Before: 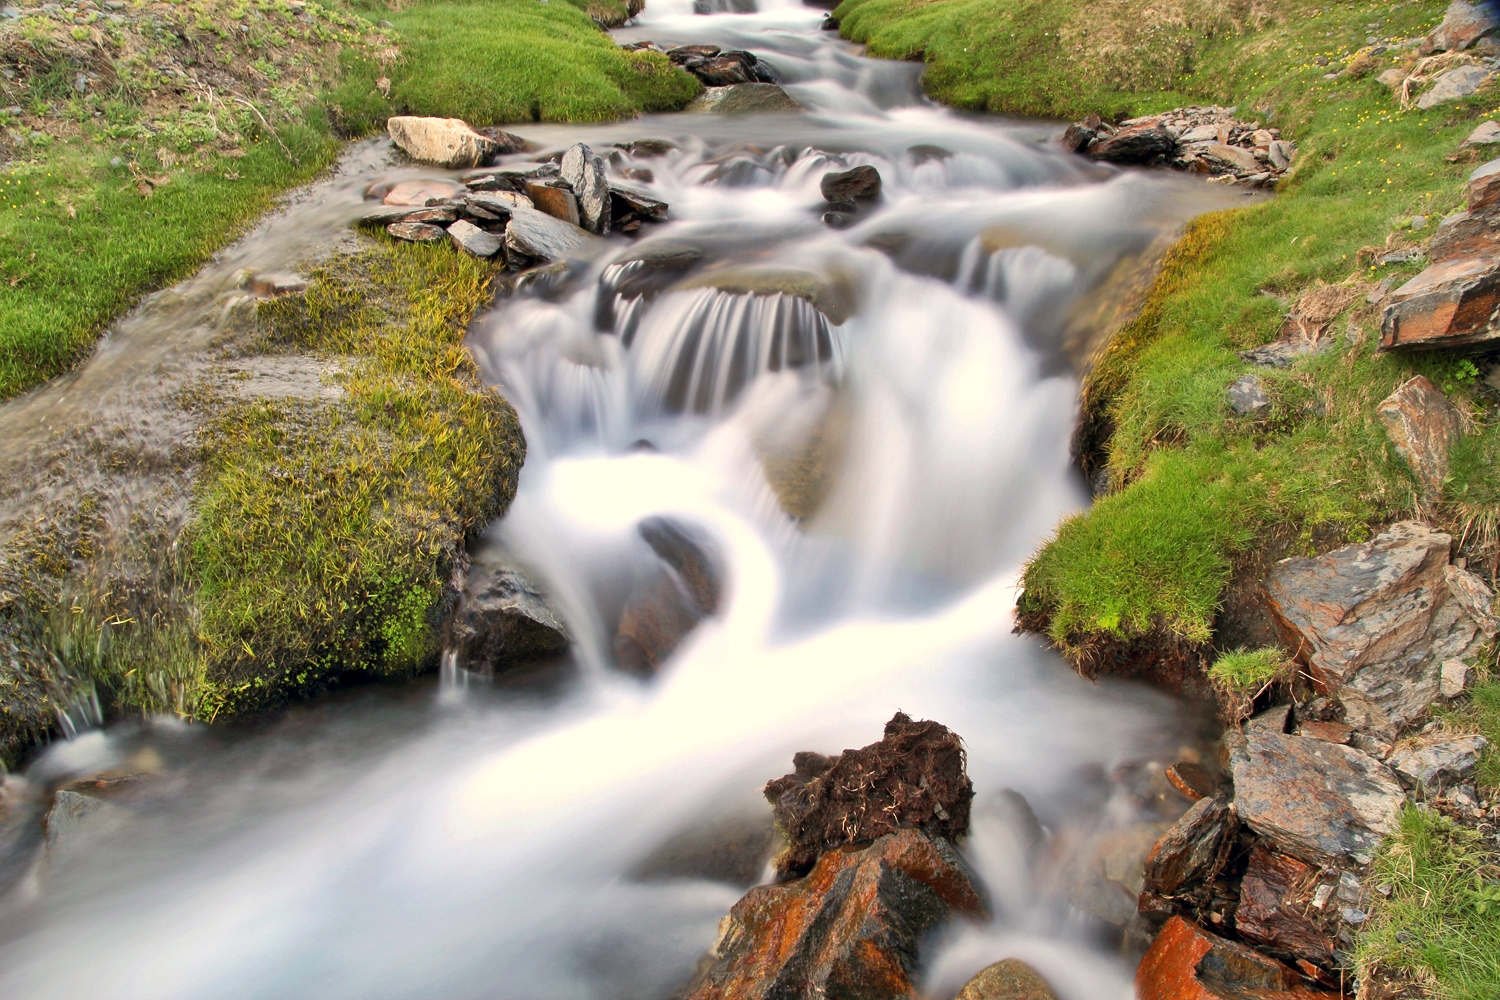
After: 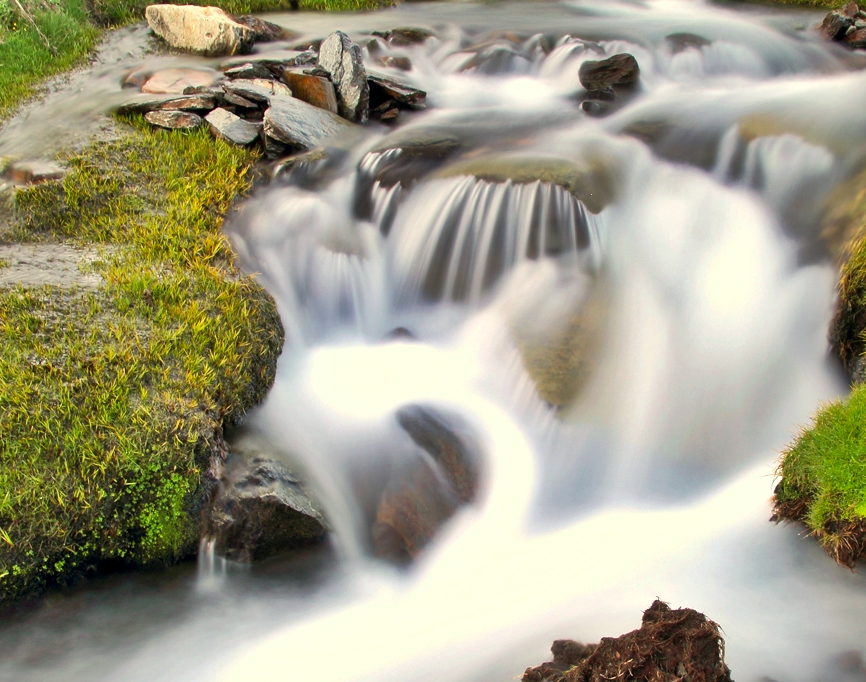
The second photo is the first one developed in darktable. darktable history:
crop: left 16.175%, top 11.249%, right 26.033%, bottom 20.492%
color correction: highlights b* 2.97
color calibration: output R [0.948, 0.091, -0.04, 0], output G [-0.3, 1.384, -0.085, 0], output B [-0.108, 0.061, 1.08, 0], illuminant same as pipeline (D50), adaptation XYZ, x 0.346, y 0.359, temperature 5020.25 K
